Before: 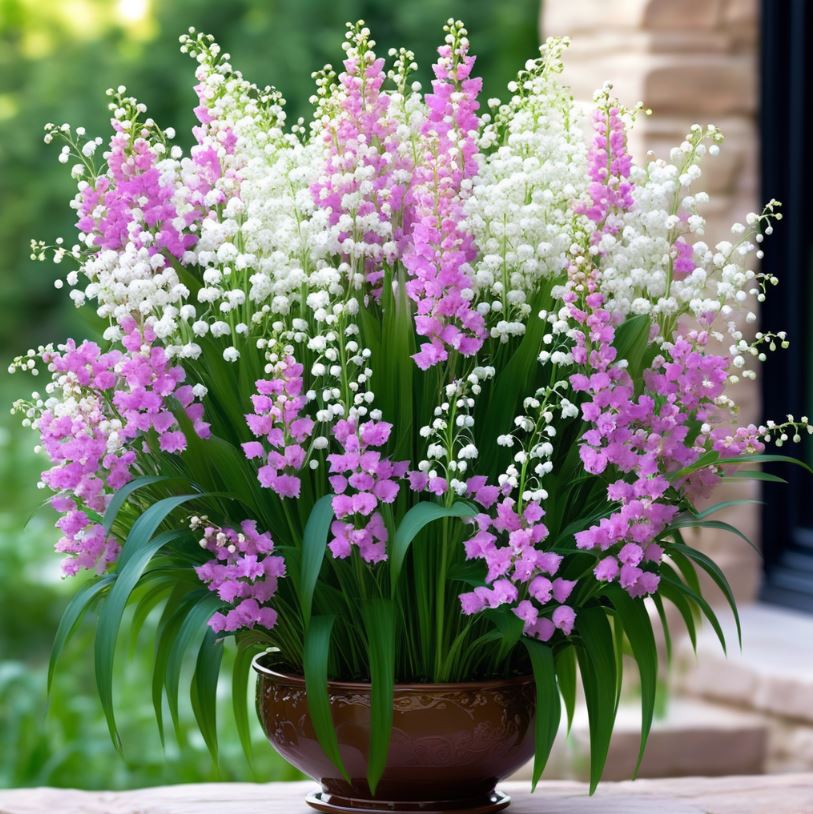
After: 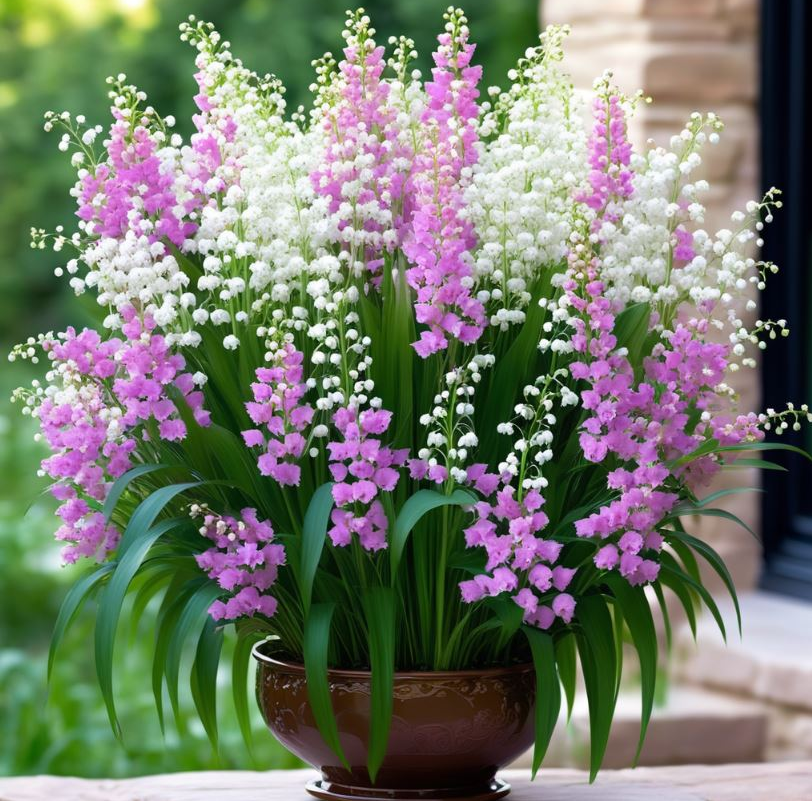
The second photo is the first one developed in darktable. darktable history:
crop: top 1.487%, right 0.005%
